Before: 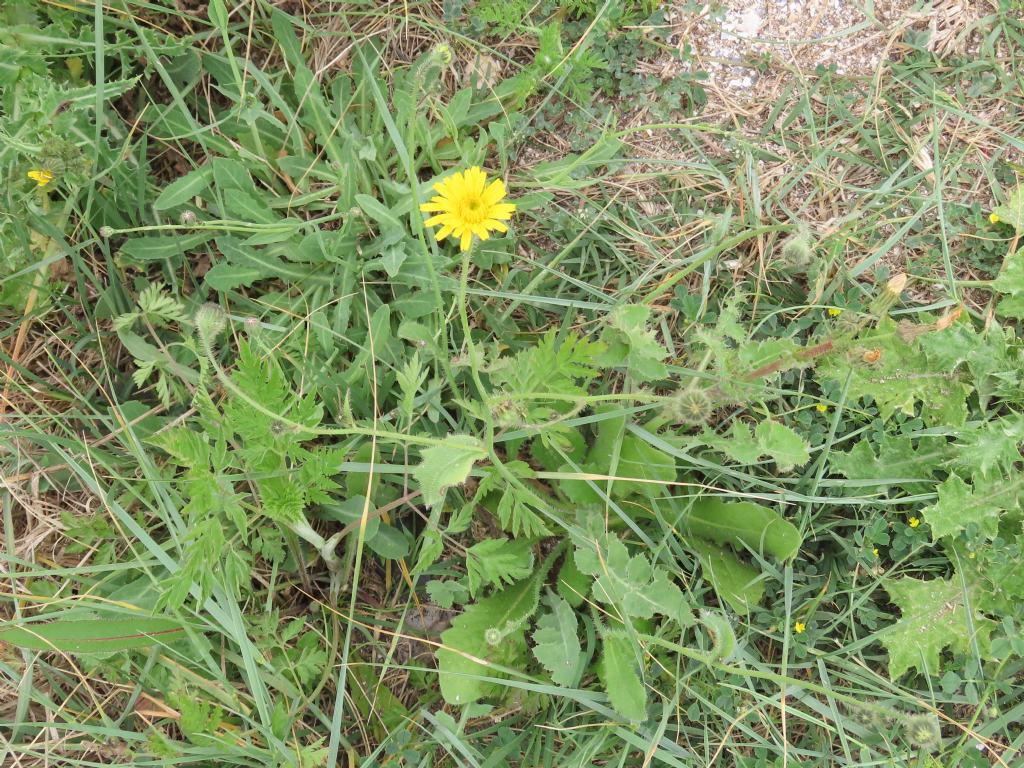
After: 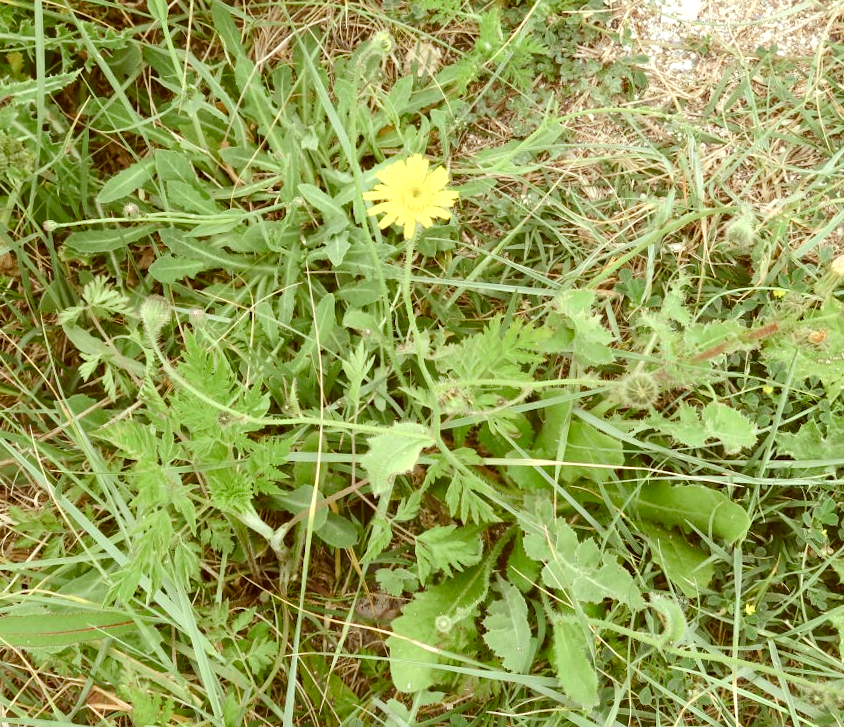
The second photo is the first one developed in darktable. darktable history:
tone equalizer: -8 EV -0.75 EV, -7 EV -0.7 EV, -6 EV -0.6 EV, -5 EV -0.4 EV, -3 EV 0.4 EV, -2 EV 0.6 EV, -1 EV 0.7 EV, +0 EV 0.75 EV, edges refinement/feathering 500, mask exposure compensation -1.57 EV, preserve details no
crop and rotate: angle 1°, left 4.281%, top 0.642%, right 11.383%, bottom 2.486%
color balance rgb: shadows lift › chroma 1%, shadows lift › hue 113°, highlights gain › chroma 0.2%, highlights gain › hue 333°, perceptual saturation grading › global saturation 20%, perceptual saturation grading › highlights -50%, perceptual saturation grading › shadows 25%, contrast -10%
color correction: highlights a* -5.94, highlights b* 9.48, shadows a* 10.12, shadows b* 23.94
